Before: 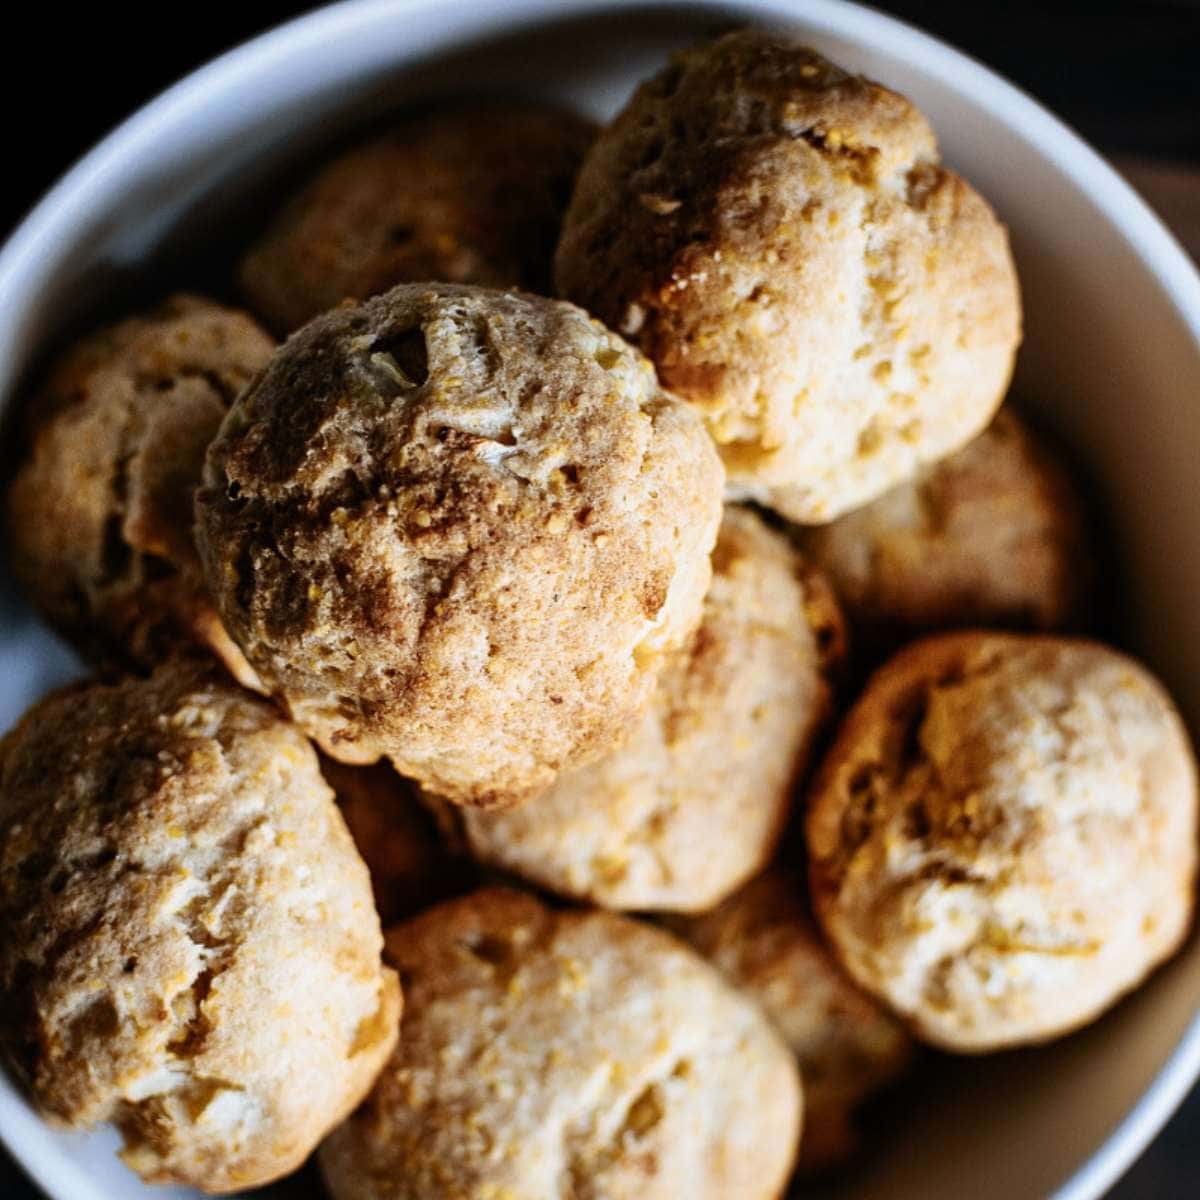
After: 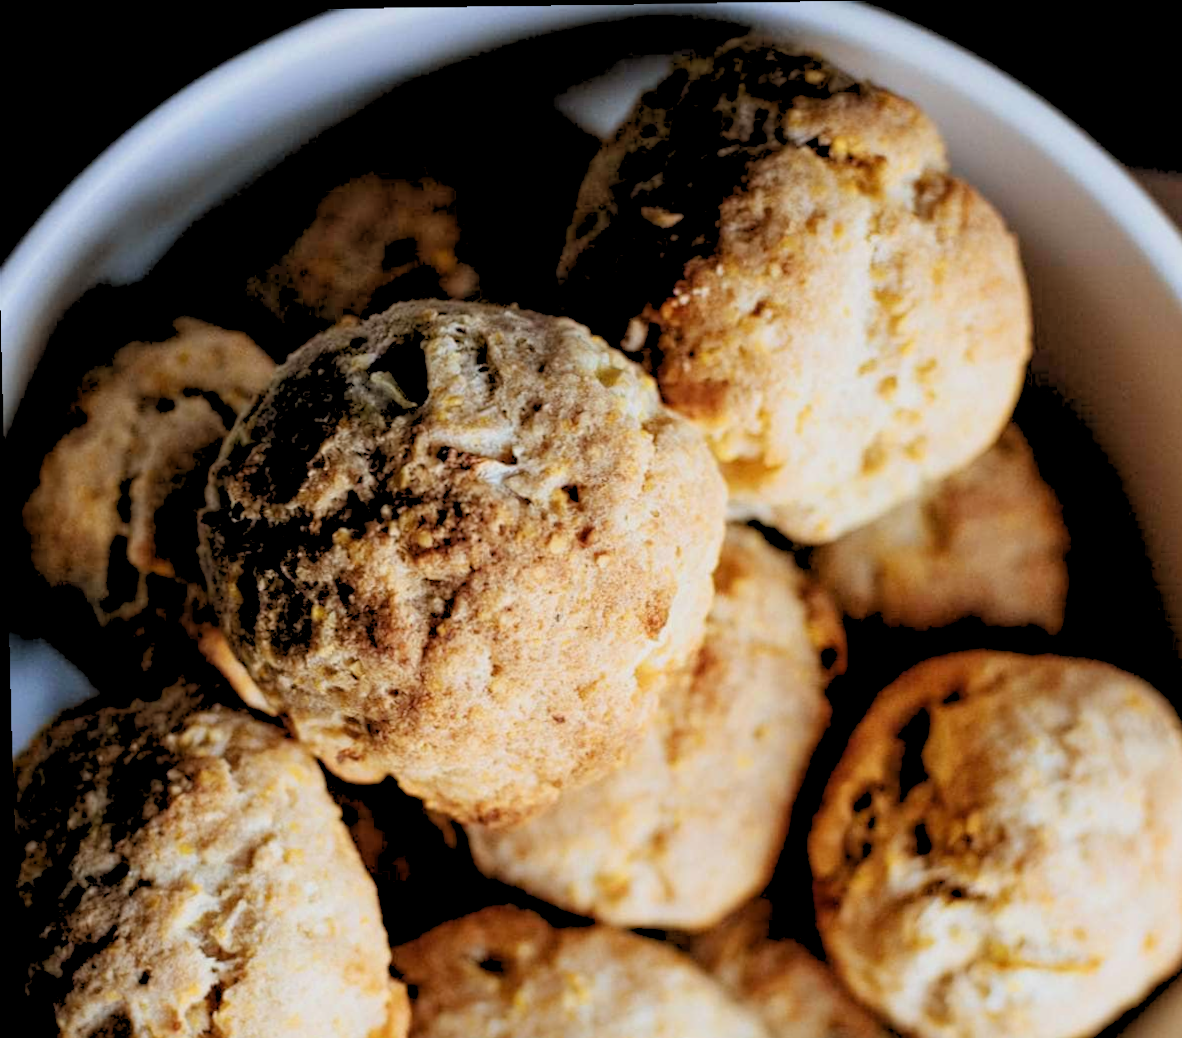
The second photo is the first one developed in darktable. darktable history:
crop and rotate: angle 0.2°, left 0.275%, right 3.127%, bottom 14.18%
rgb levels: preserve colors sum RGB, levels [[0.038, 0.433, 0.934], [0, 0.5, 1], [0, 0.5, 1]]
rotate and perspective: lens shift (vertical) 0.048, lens shift (horizontal) -0.024, automatic cropping off
